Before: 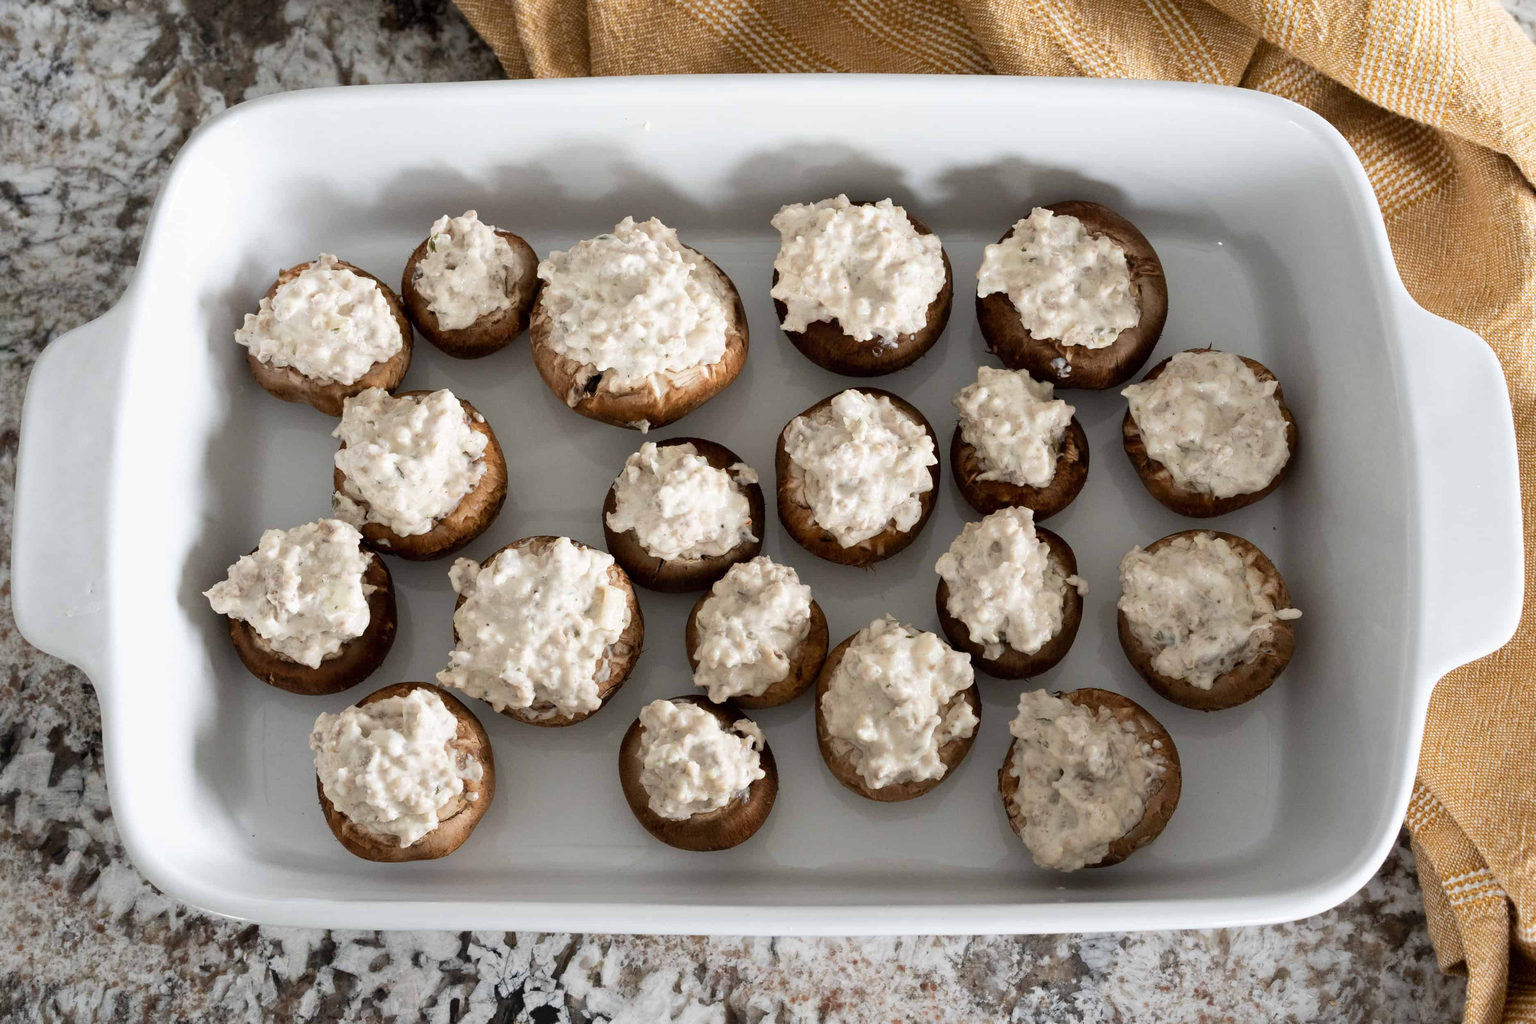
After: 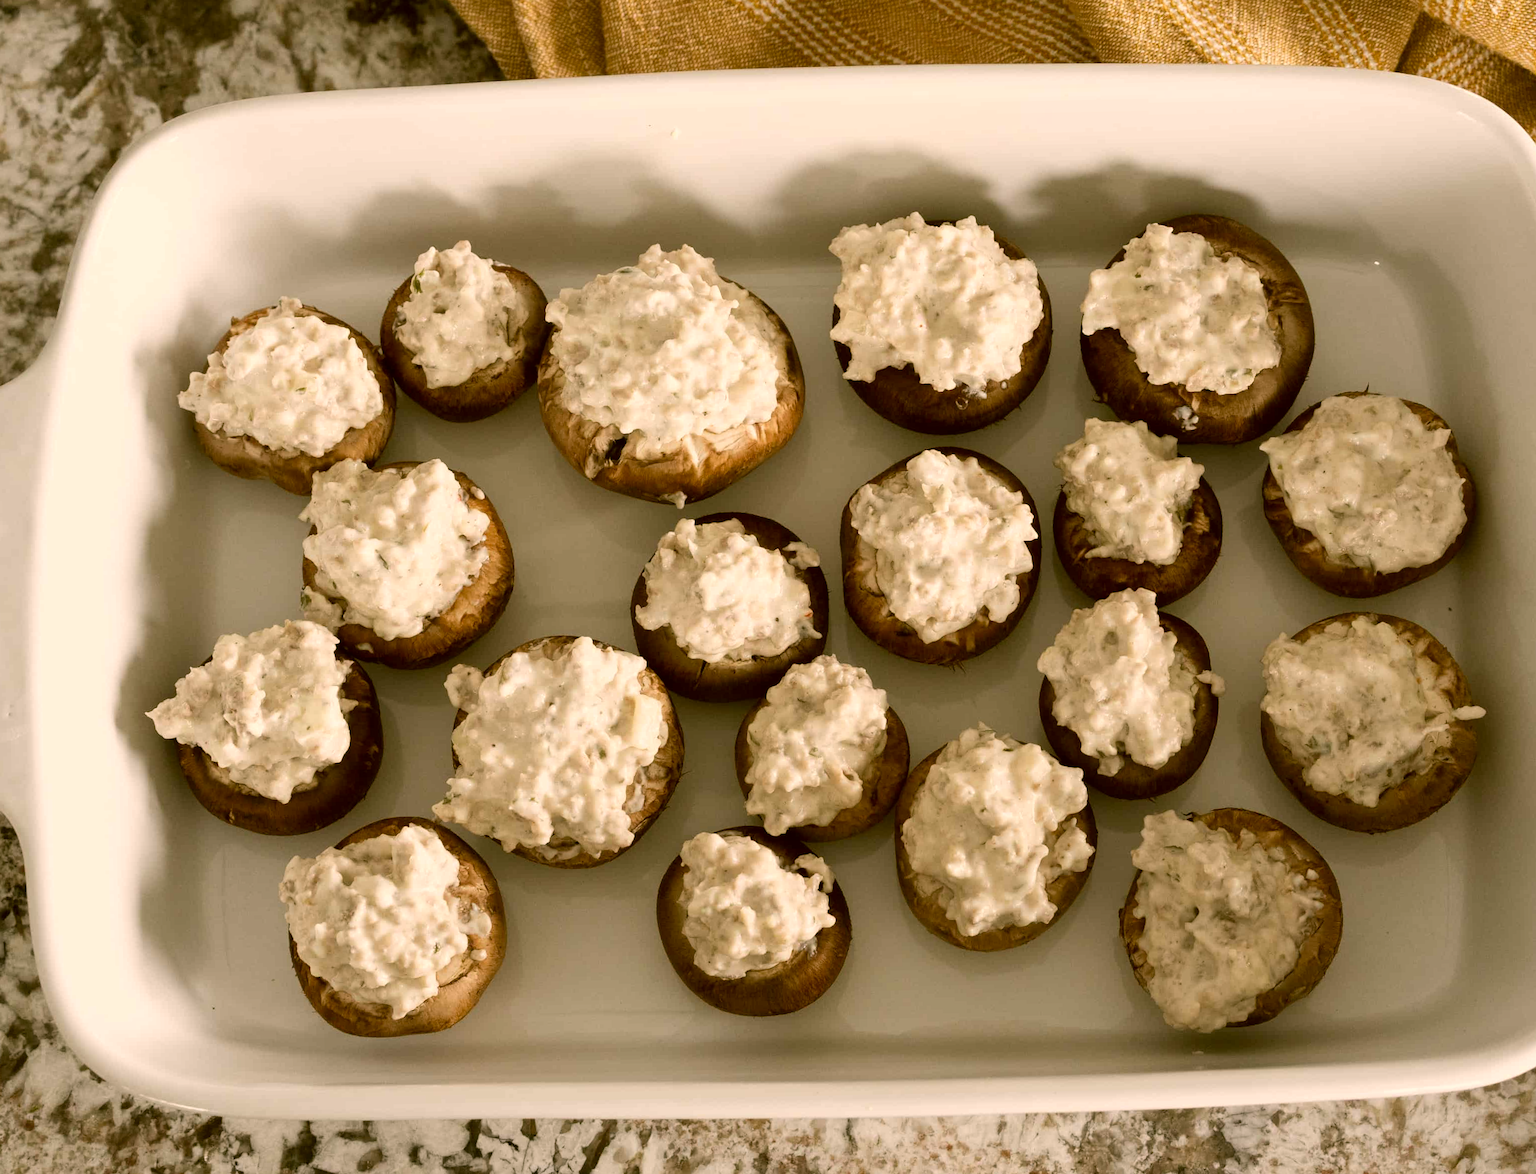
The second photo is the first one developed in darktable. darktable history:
crop and rotate: angle 1.14°, left 4.246%, top 0.427%, right 11.257%, bottom 2.642%
color correction: highlights a* 8.22, highlights b* 15.16, shadows a* -0.54, shadows b* 25.92
contrast brightness saturation: saturation -0.049
